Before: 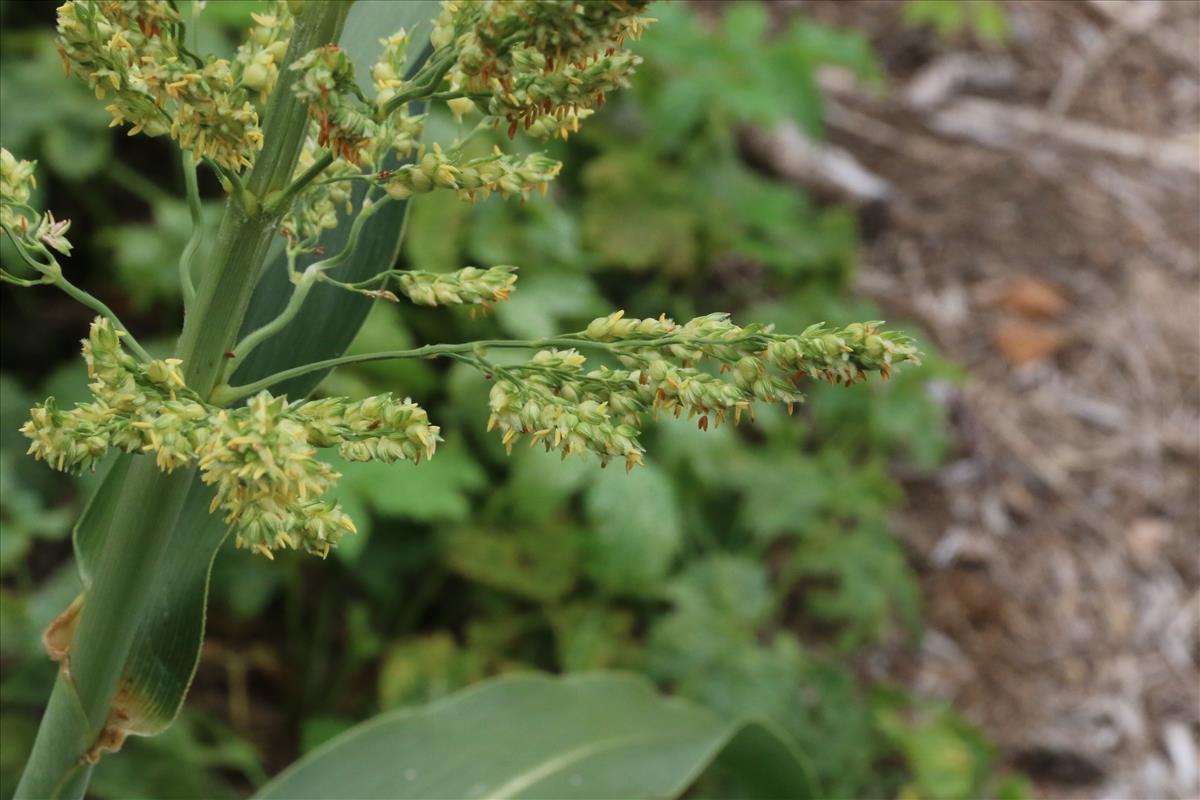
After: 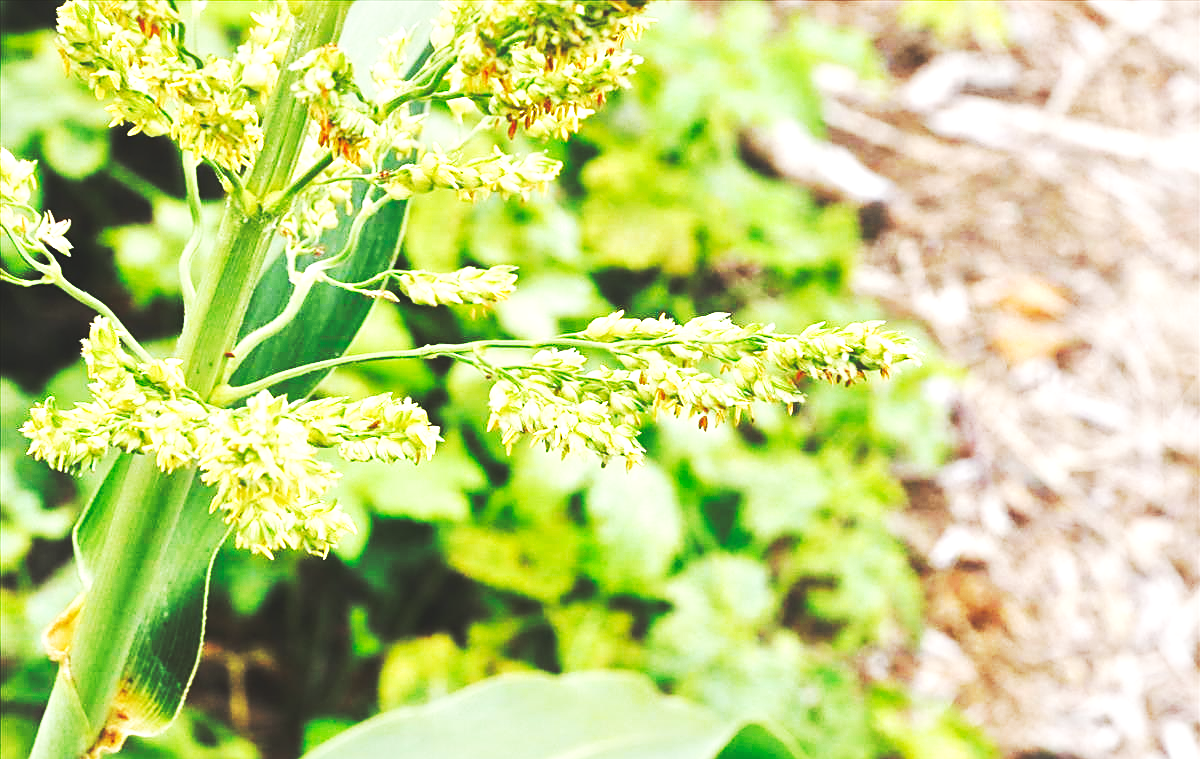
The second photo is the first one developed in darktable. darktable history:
exposure: exposure 0.661 EV, compensate highlight preservation false
tone equalizer: -8 EV 0.001 EV, -7 EV -0.004 EV, -6 EV 0.009 EV, -5 EV 0.032 EV, -4 EV 0.276 EV, -3 EV 0.644 EV, -2 EV 0.584 EV, -1 EV 0.187 EV, +0 EV 0.024 EV
crop and rotate: top 0%, bottom 5.097%
contrast equalizer: octaves 7, y [[0.6 ×6], [0.55 ×6], [0 ×6], [0 ×6], [0 ×6]], mix -0.2
local contrast: mode bilateral grid, contrast 20, coarseness 50, detail 132%, midtone range 0.2
base curve: curves: ch0 [(0, 0.015) (0.085, 0.116) (0.134, 0.298) (0.19, 0.545) (0.296, 0.764) (0.599, 0.982) (1, 1)], preserve colors none
sharpen: on, module defaults
